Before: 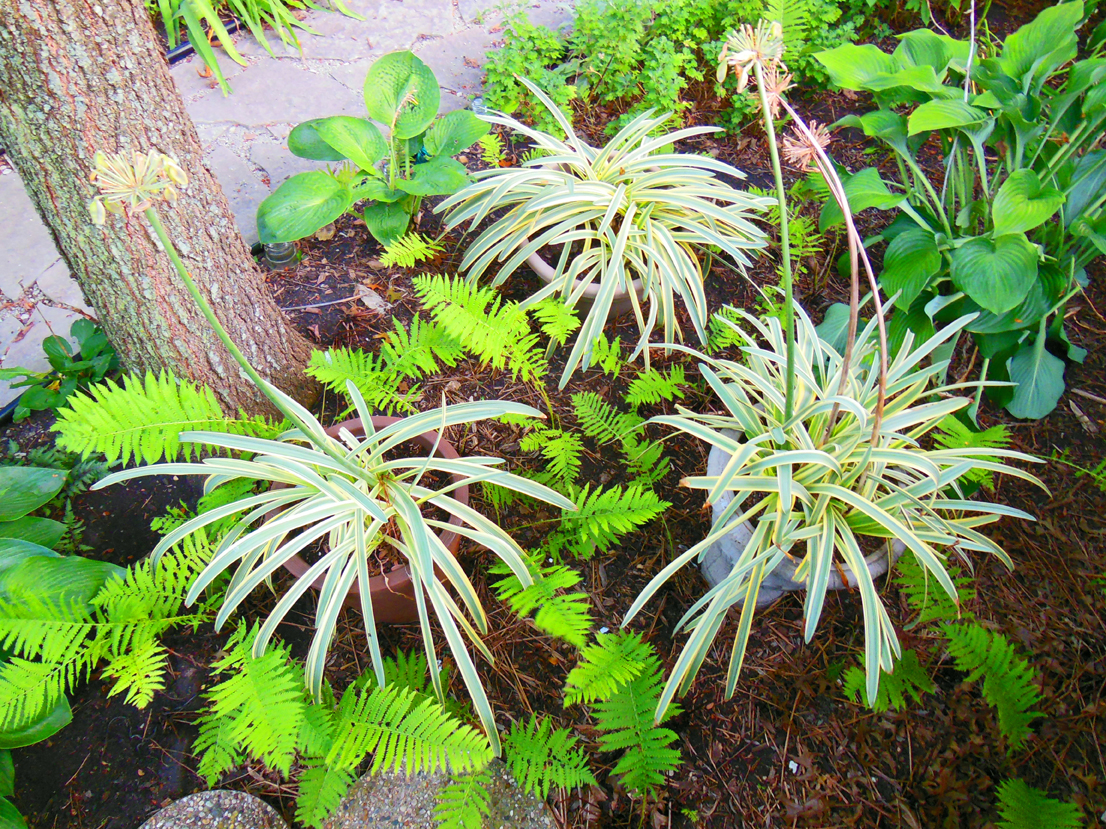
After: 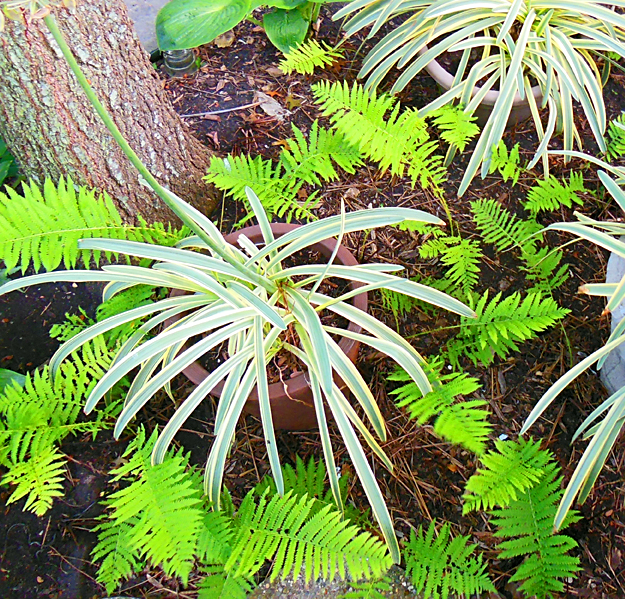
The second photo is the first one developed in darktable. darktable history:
sharpen: on, module defaults
crop: left 9.138%, top 23.36%, right 34.282%, bottom 4.36%
